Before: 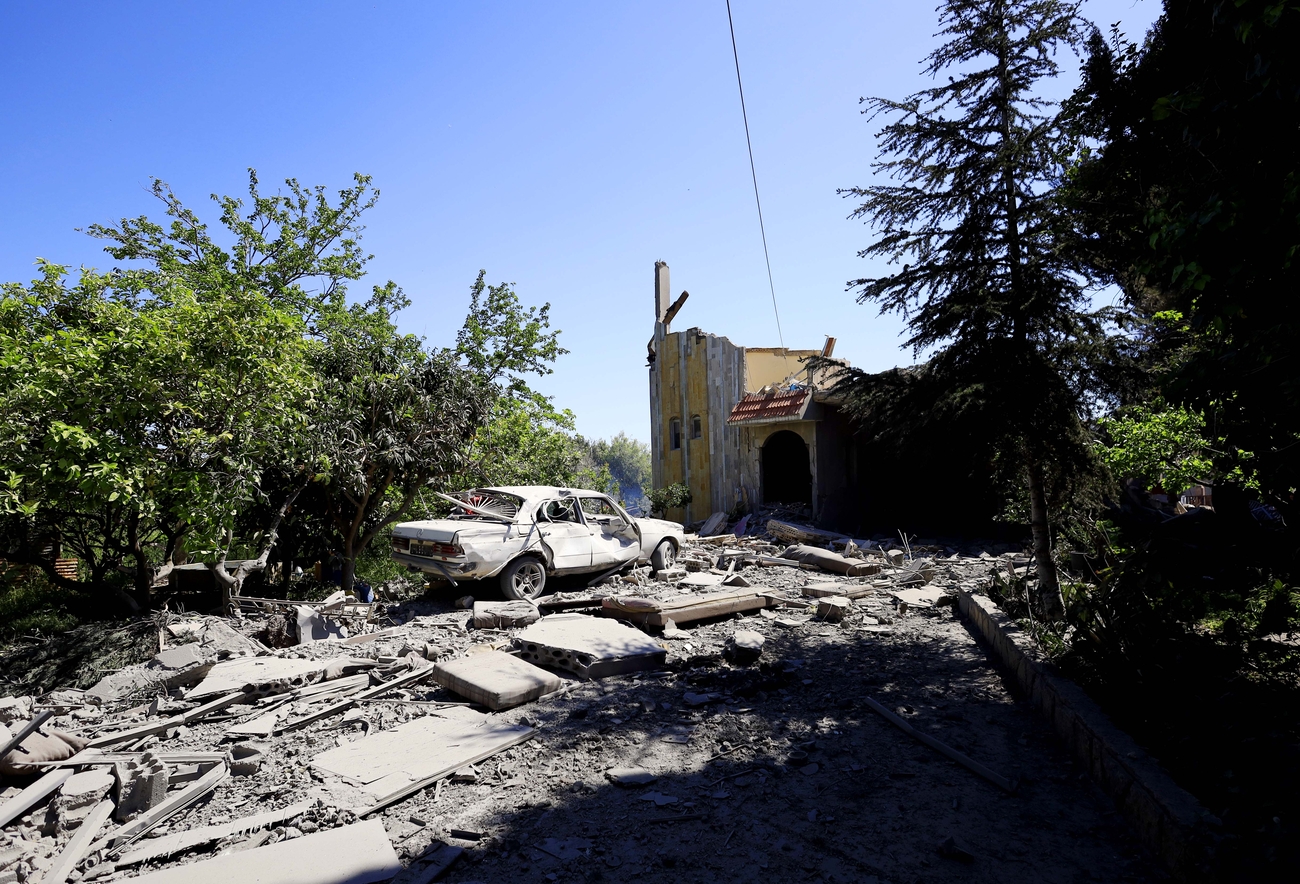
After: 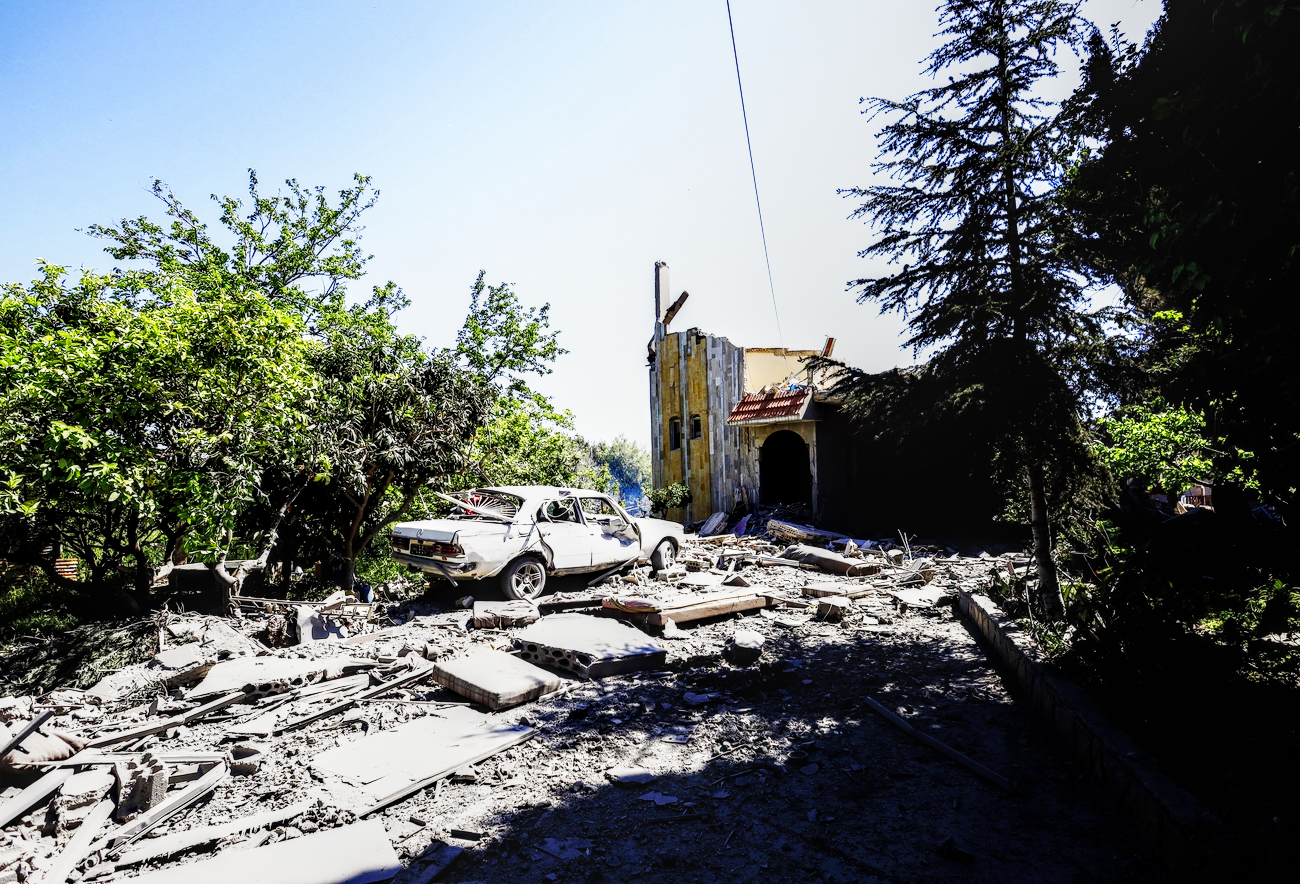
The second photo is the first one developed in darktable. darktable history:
base curve: curves: ch0 [(0, 0) (0.007, 0.004) (0.027, 0.03) (0.046, 0.07) (0.207, 0.54) (0.442, 0.872) (0.673, 0.972) (1, 1)], preserve colors none
local contrast: highlights 20%, detail 150%
